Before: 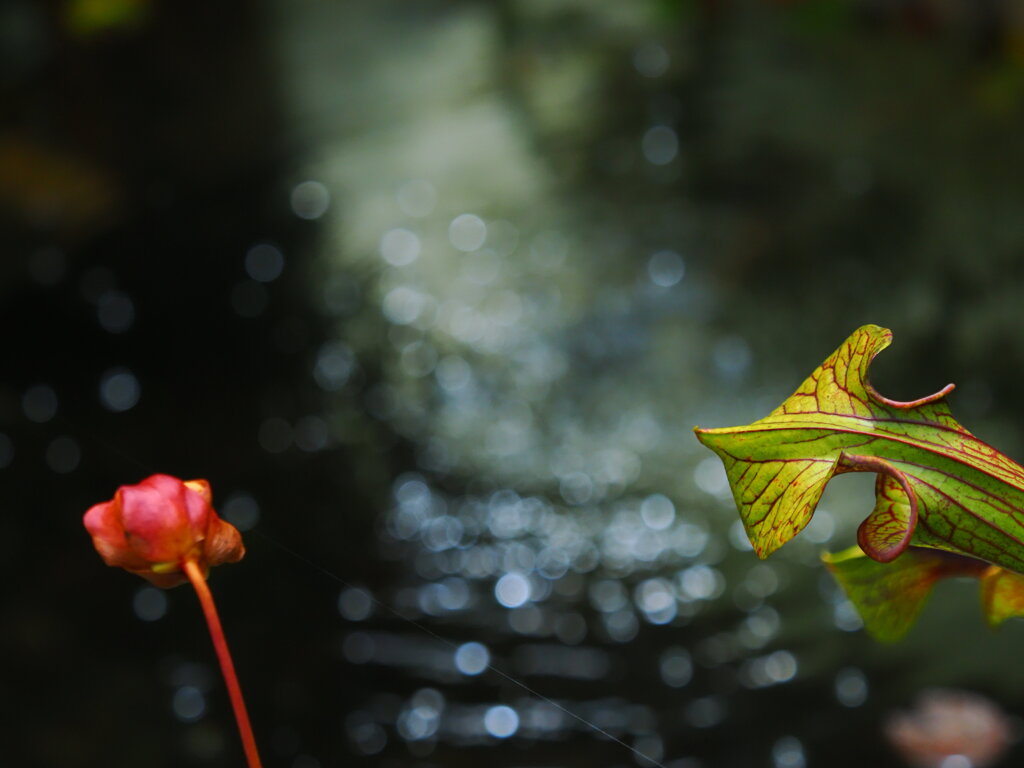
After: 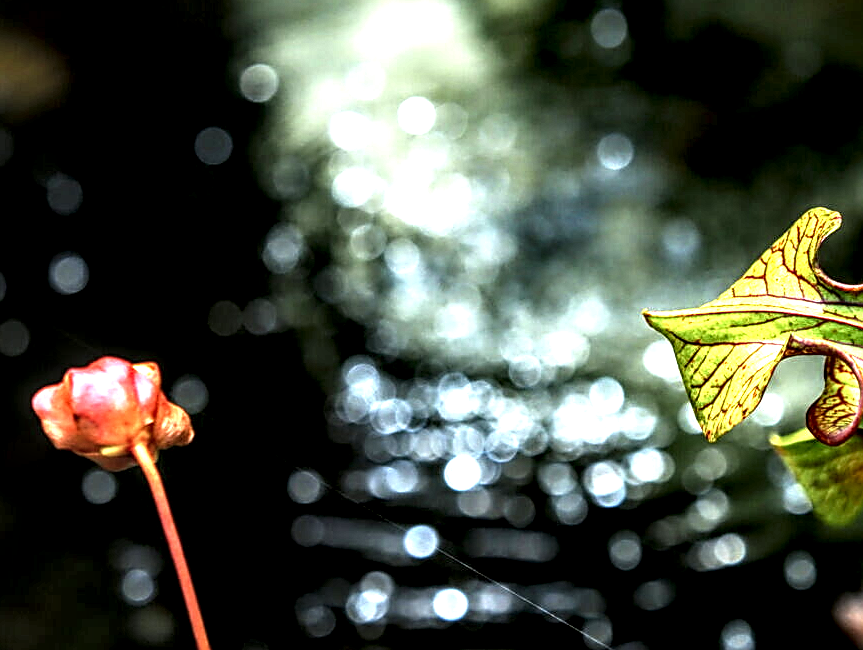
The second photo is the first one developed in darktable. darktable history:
local contrast: highlights 115%, shadows 41%, detail 291%
crop and rotate: left 4.988%, top 15.248%, right 10.651%
tone equalizer: edges refinement/feathering 500, mask exposure compensation -1.57 EV, preserve details no
contrast brightness saturation: contrast 0.082, saturation 0.202
sharpen: on, module defaults
base curve: curves: ch0 [(0, 0) (0.666, 0.806) (1, 1)], preserve colors none
